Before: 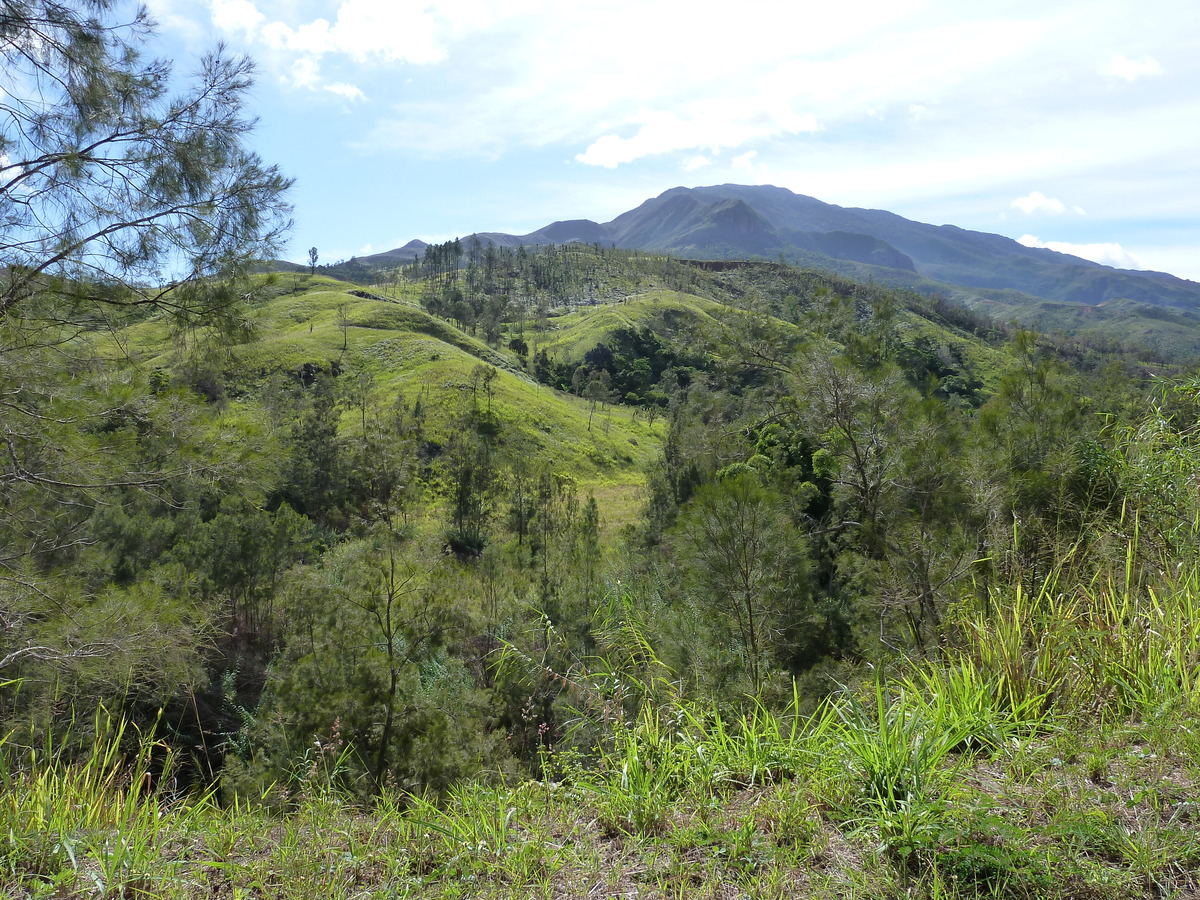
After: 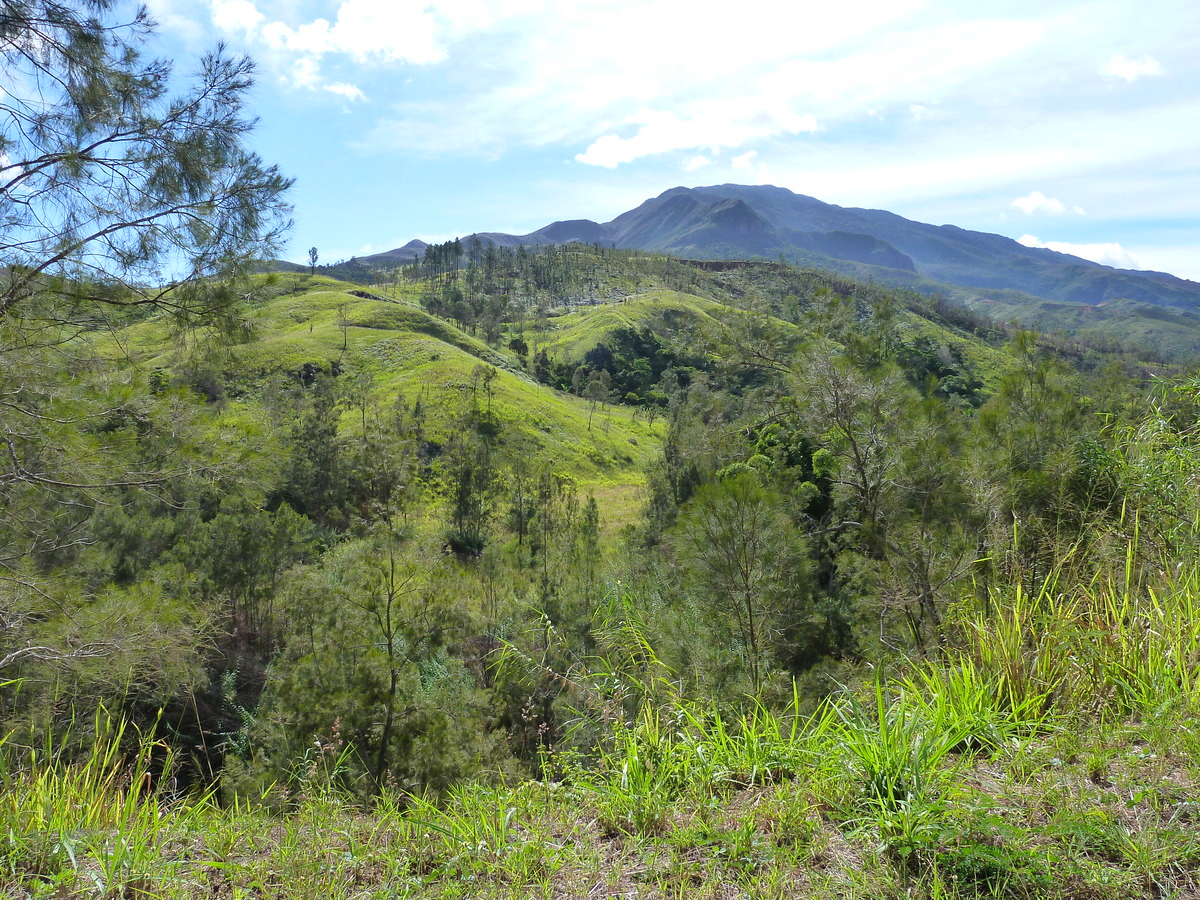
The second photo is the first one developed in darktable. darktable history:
shadows and highlights: shadows 22.5, highlights -48.75, shadows color adjustment 97.66%, soften with gaussian
contrast brightness saturation: contrast 0.072, brightness 0.081, saturation 0.181
